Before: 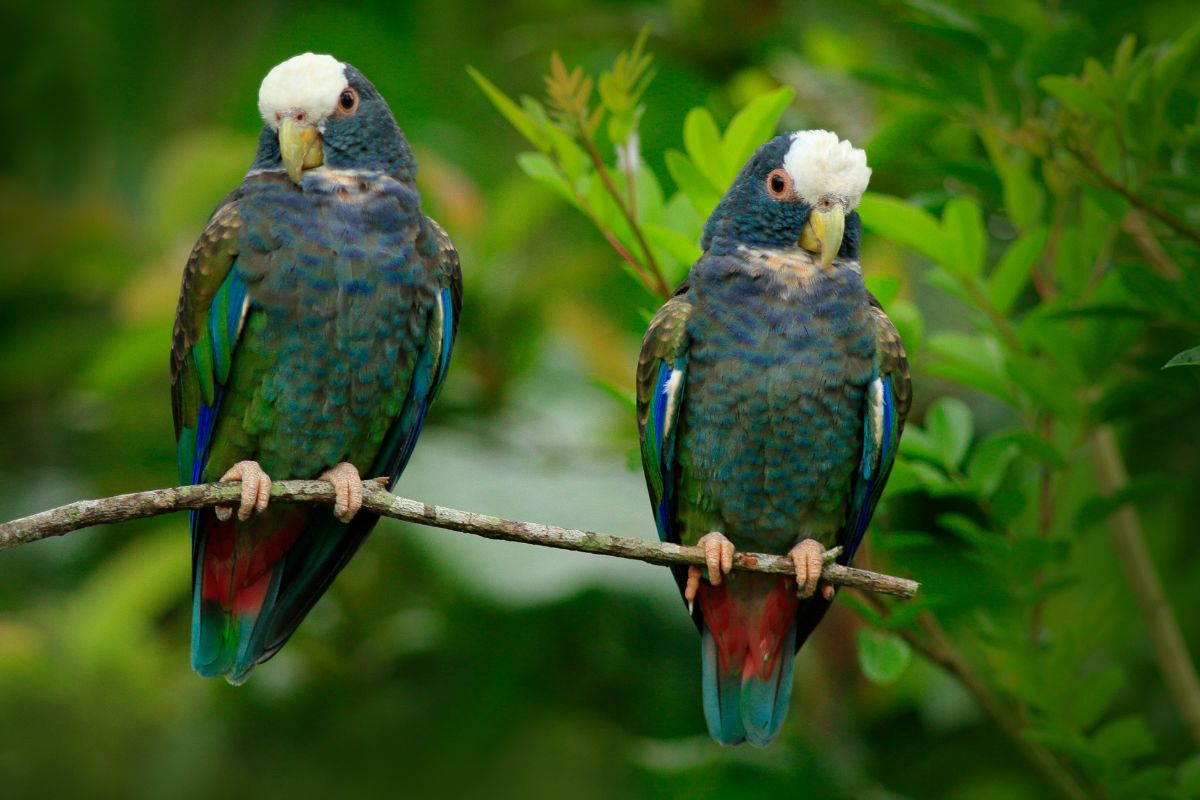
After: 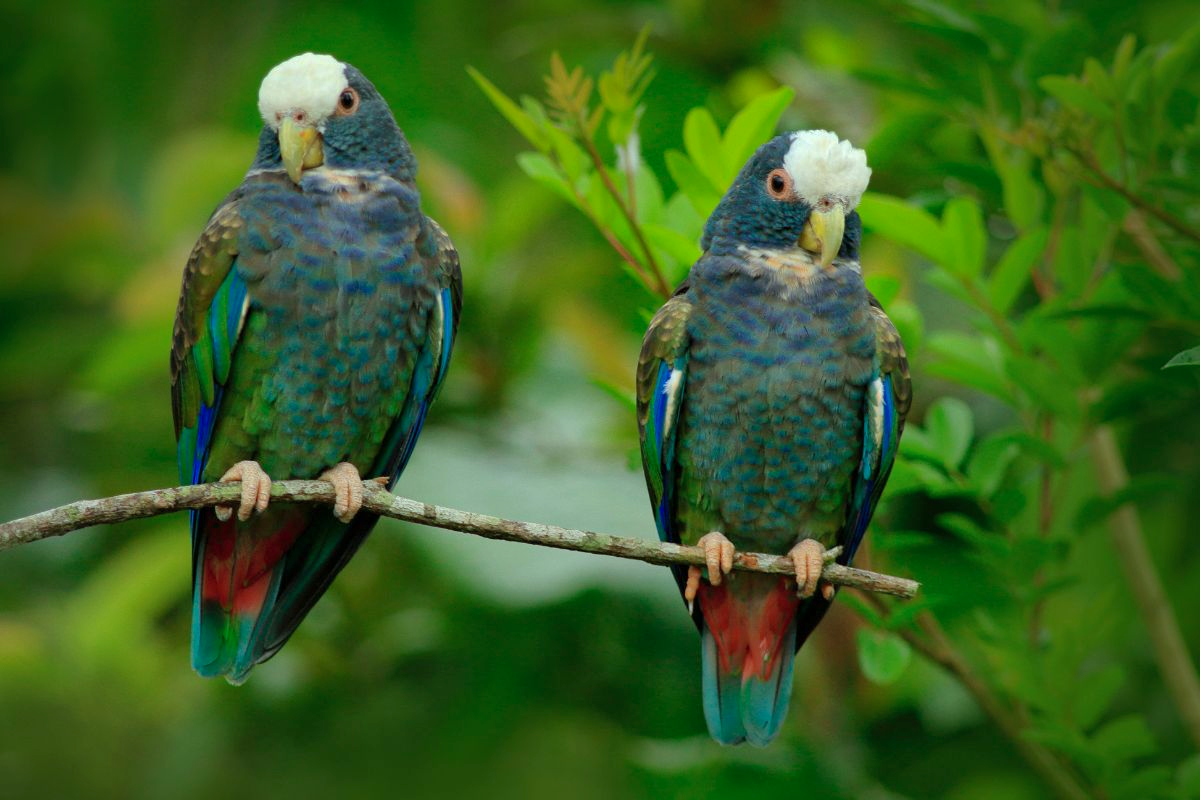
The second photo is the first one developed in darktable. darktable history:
color correction: highlights a* -6.85, highlights b* 0.461
shadows and highlights: on, module defaults
